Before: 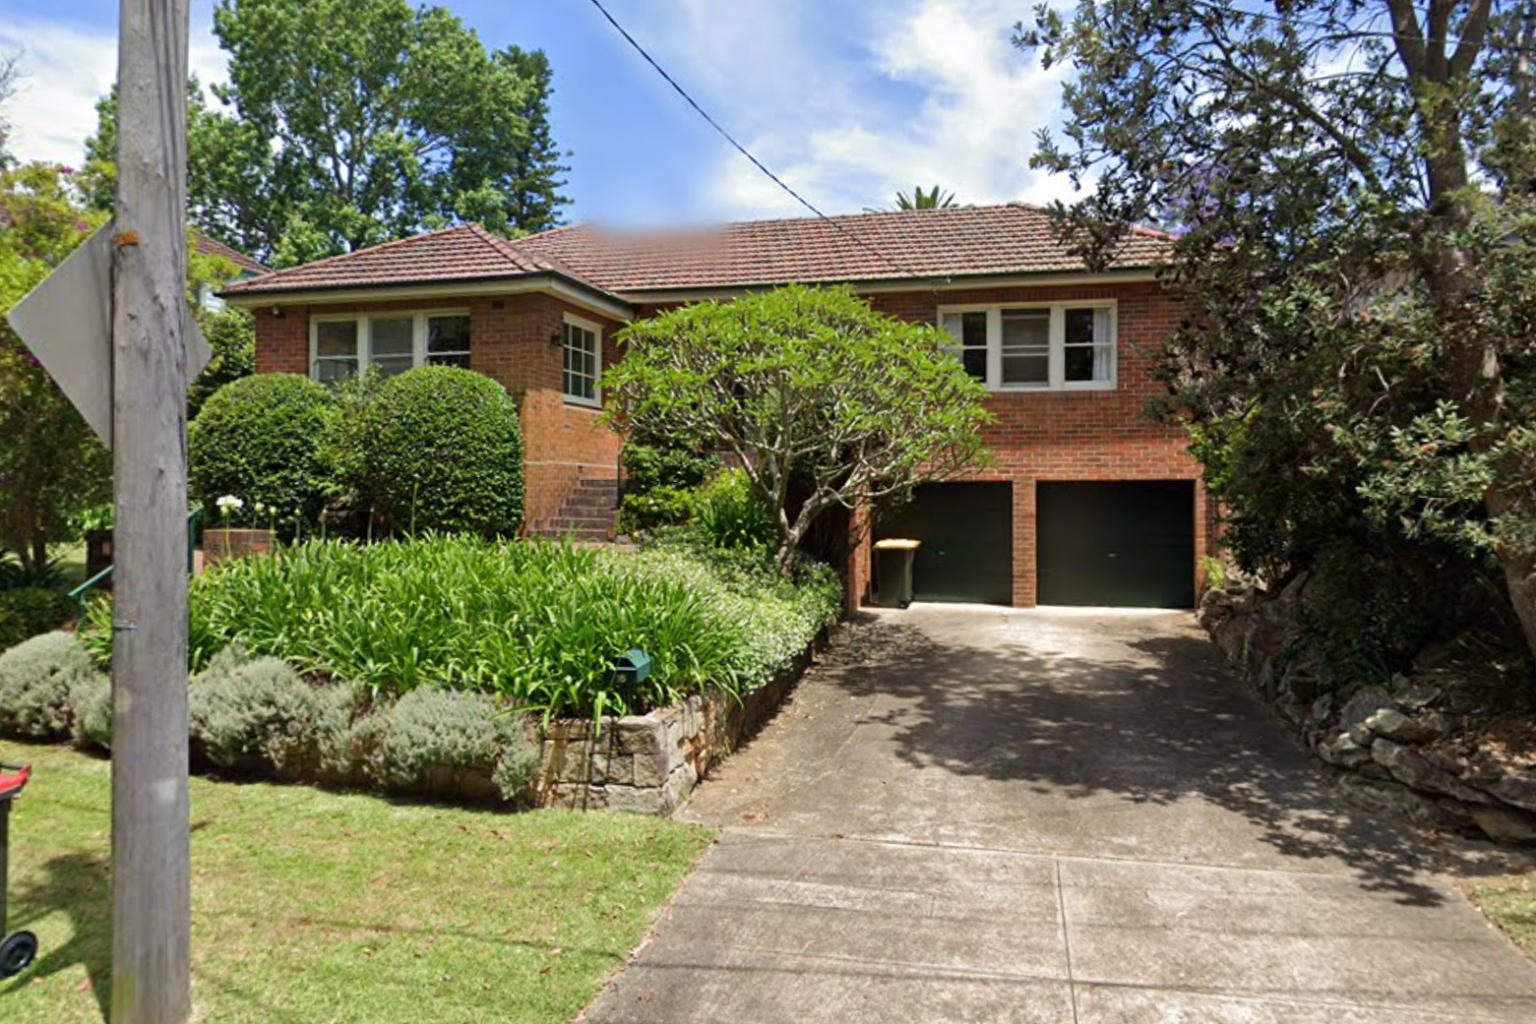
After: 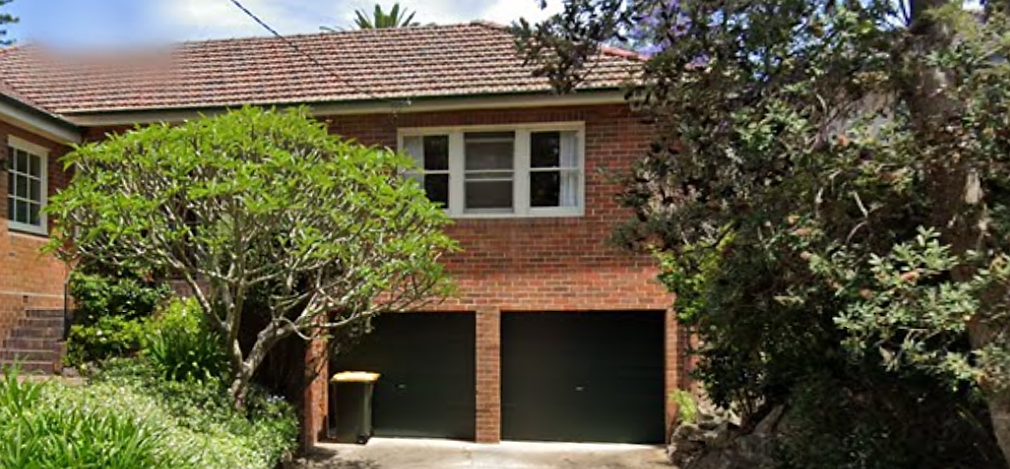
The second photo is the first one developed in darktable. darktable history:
sharpen: radius 0.974, amount 0.603
crop: left 36.247%, top 17.883%, right 0.614%, bottom 38.086%
shadows and highlights: shadows 37.55, highlights -27.86, soften with gaussian
